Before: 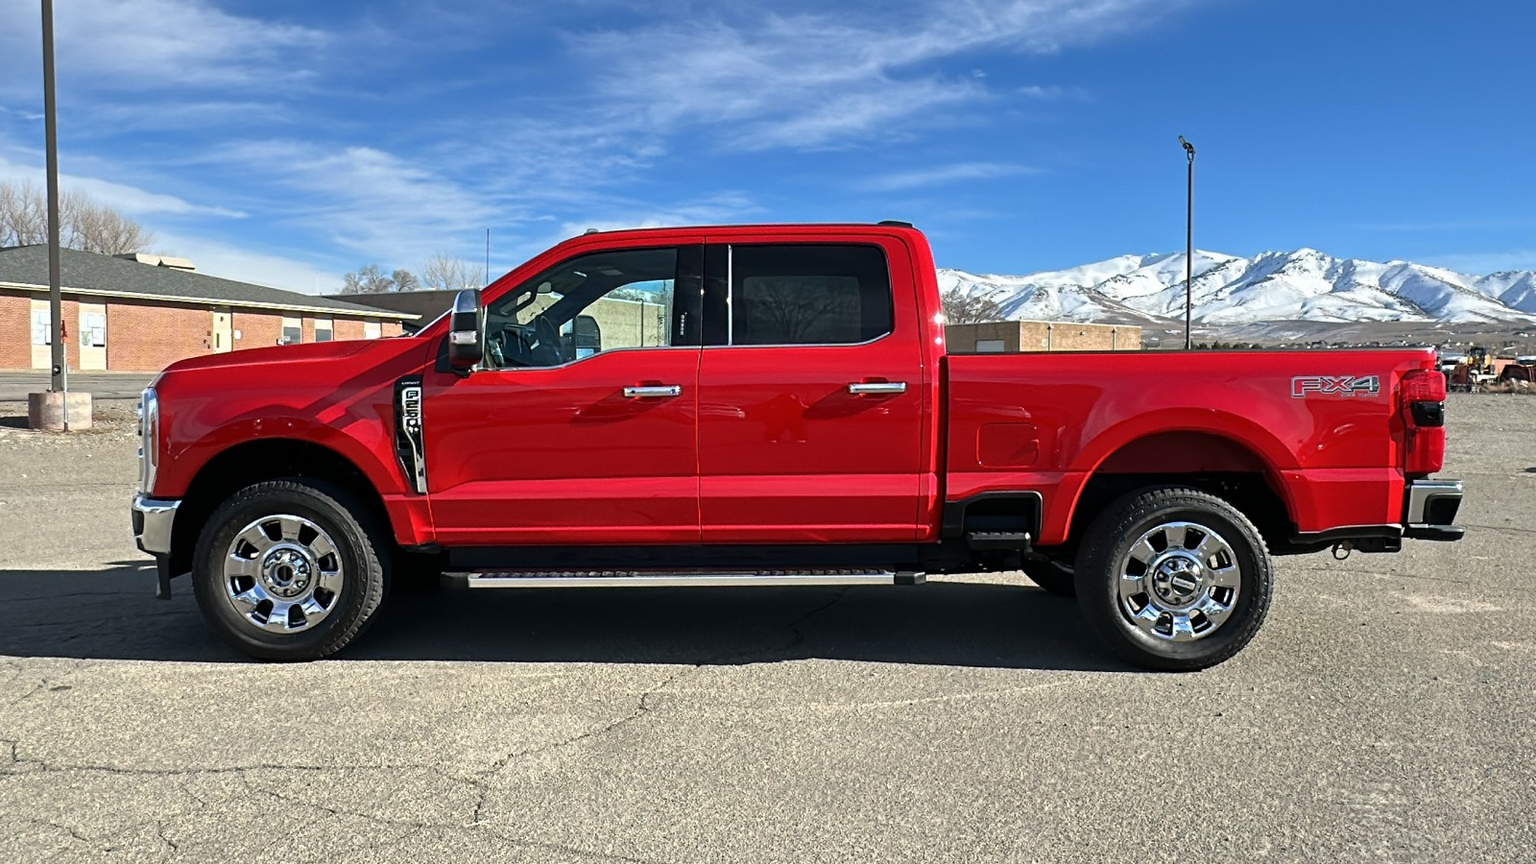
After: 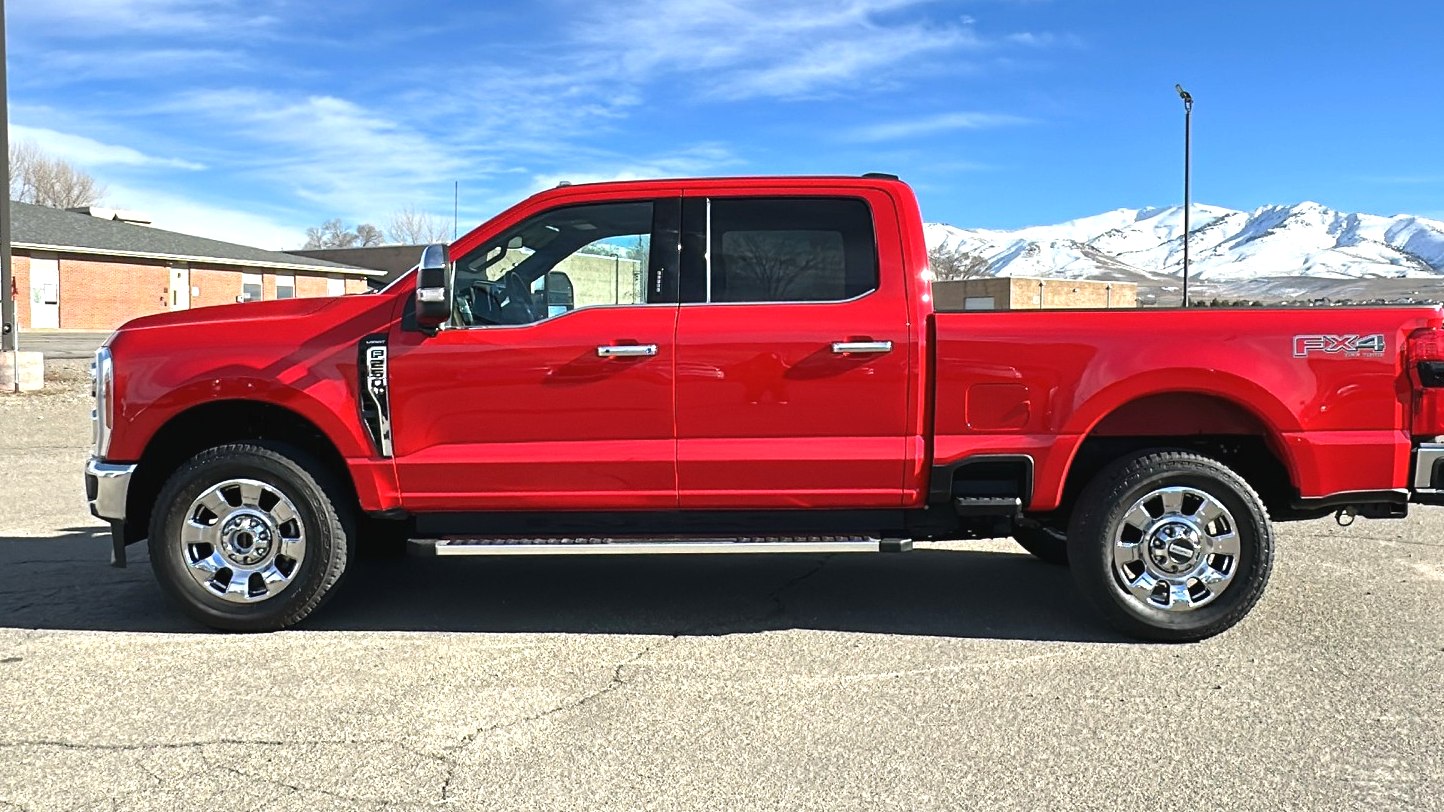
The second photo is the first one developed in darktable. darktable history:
crop: left 3.305%, top 6.436%, right 6.389%, bottom 3.258%
exposure: black level correction -0.002, exposure 0.54 EV, compensate highlight preservation false
